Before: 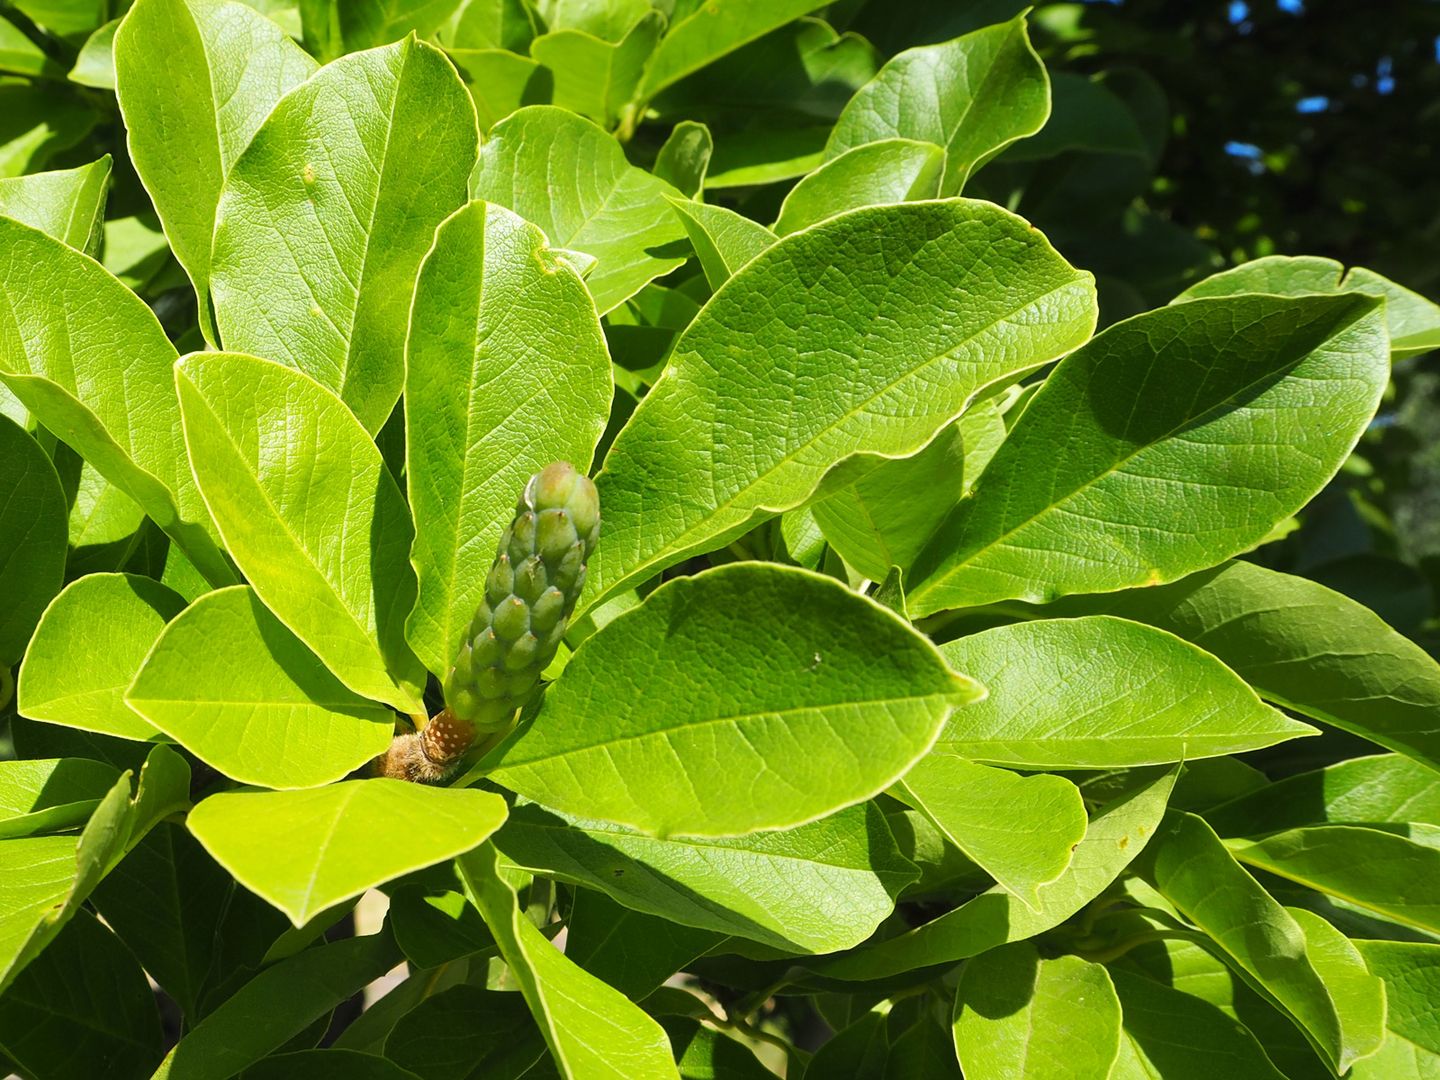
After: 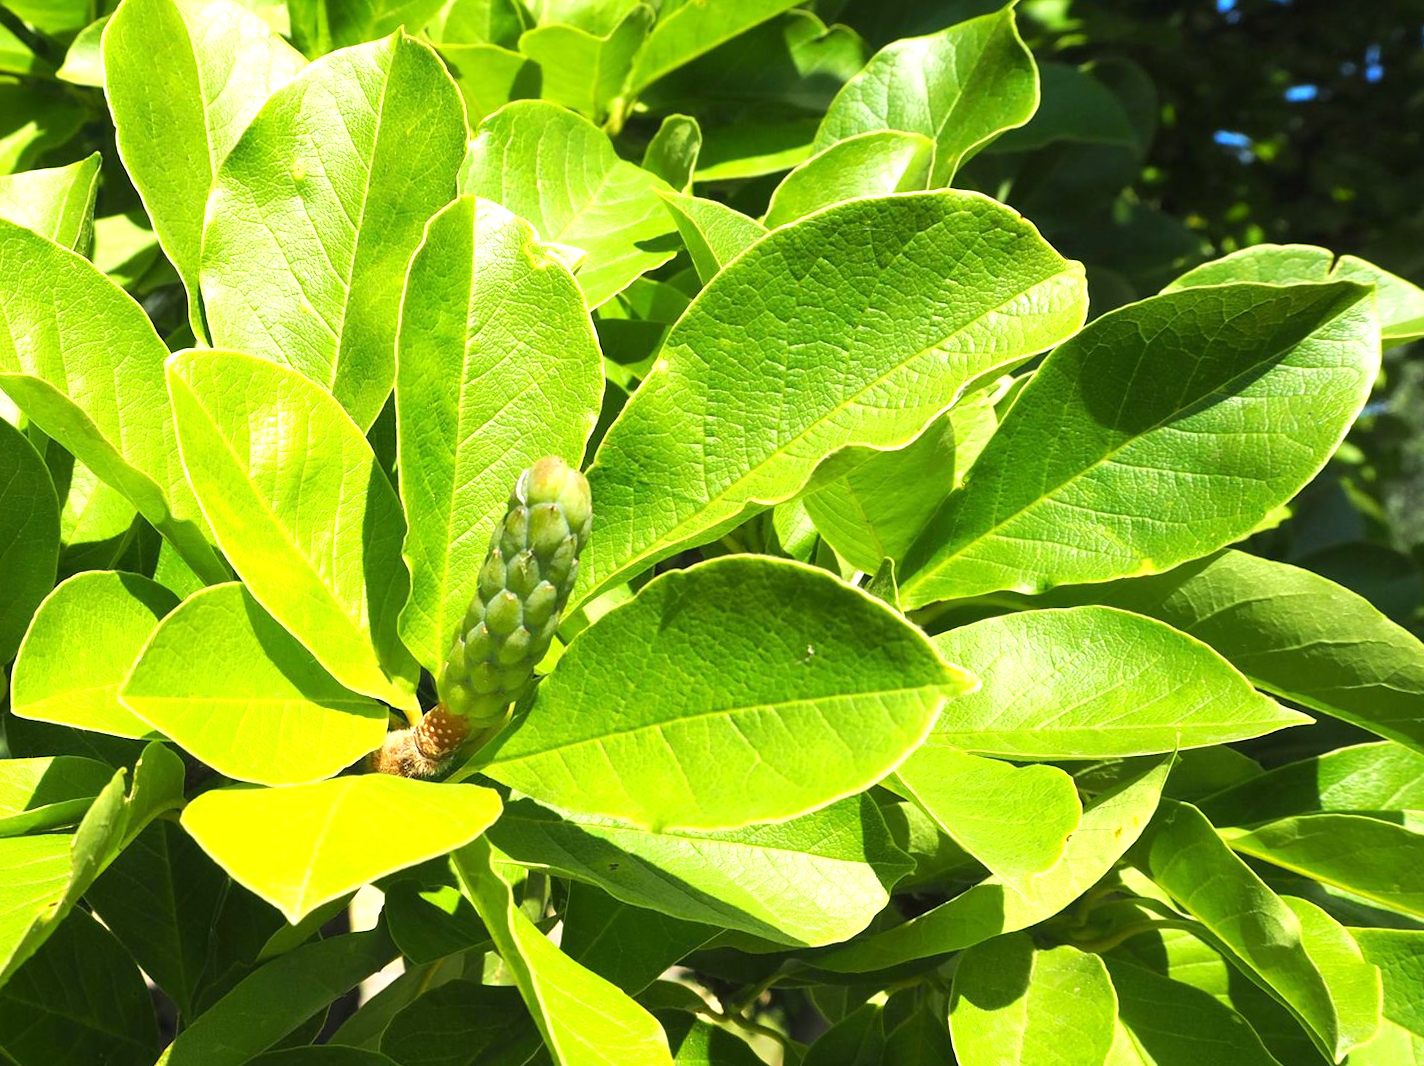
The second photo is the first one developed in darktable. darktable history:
rotate and perspective: rotation -0.45°, automatic cropping original format, crop left 0.008, crop right 0.992, crop top 0.012, crop bottom 0.988
exposure: exposure 0.766 EV, compensate highlight preservation false
